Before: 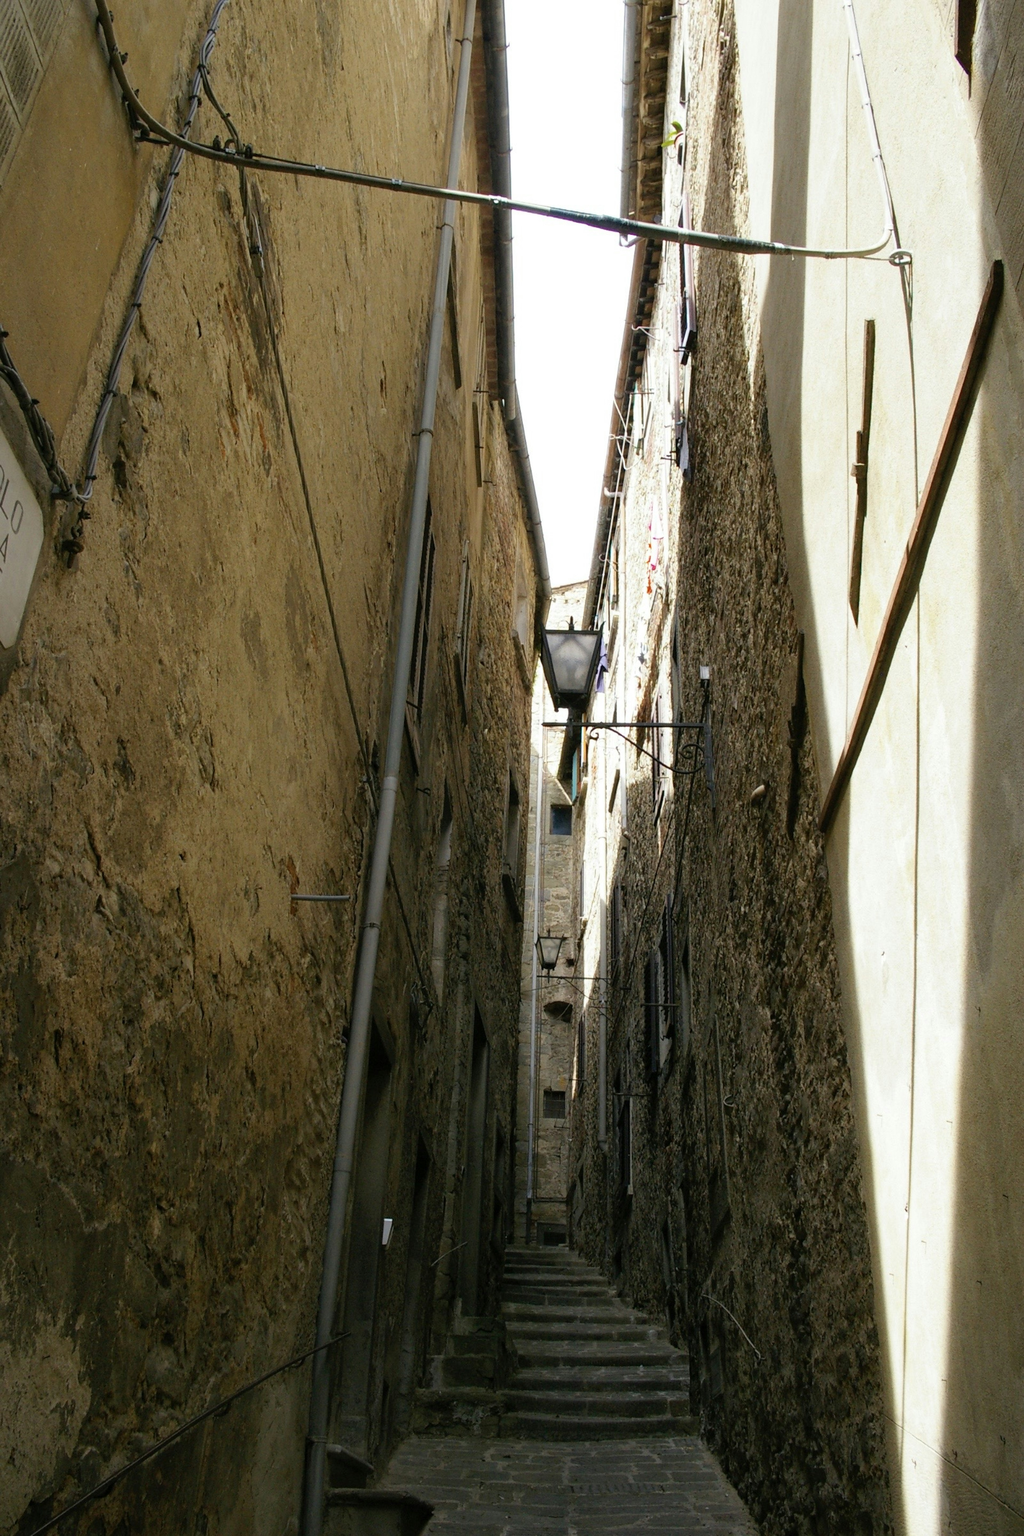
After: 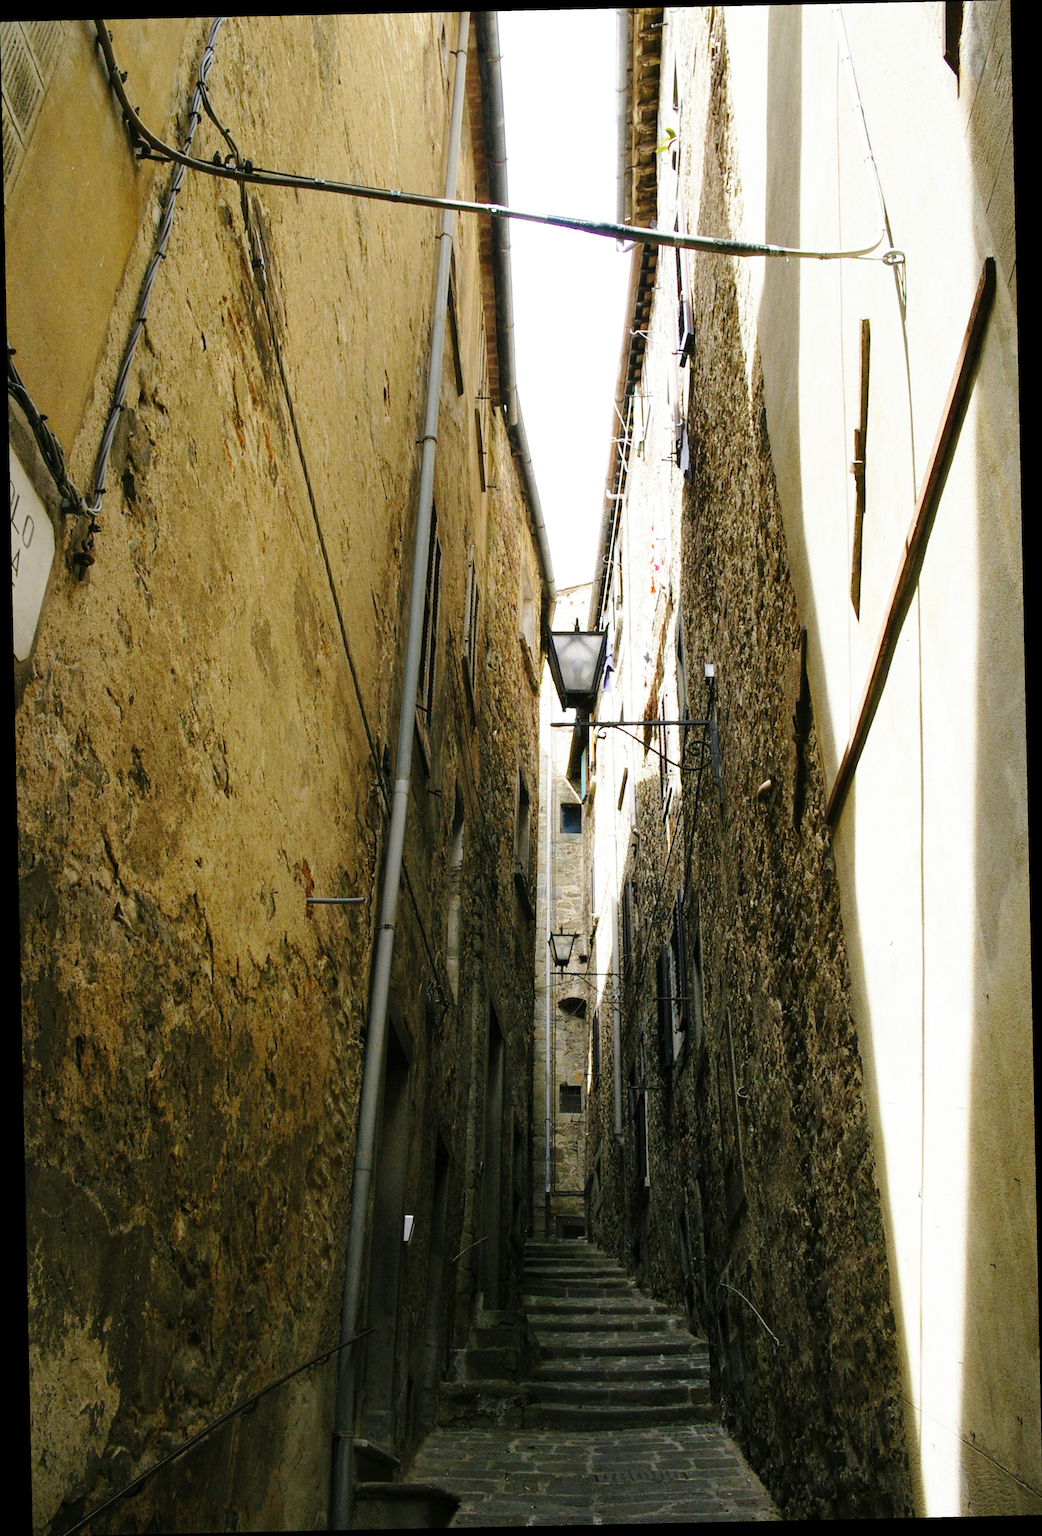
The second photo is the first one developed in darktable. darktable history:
base curve: curves: ch0 [(0, 0) (0.028, 0.03) (0.121, 0.232) (0.46, 0.748) (0.859, 0.968) (1, 1)], preserve colors none
rotate and perspective: rotation -1.24°, automatic cropping off
